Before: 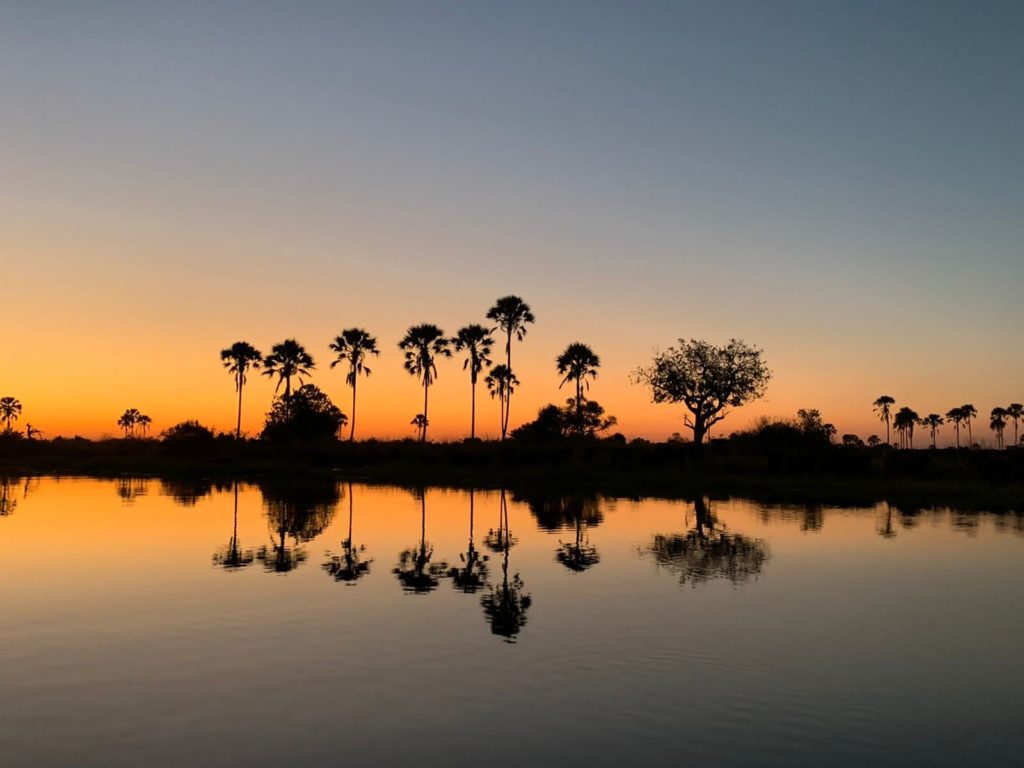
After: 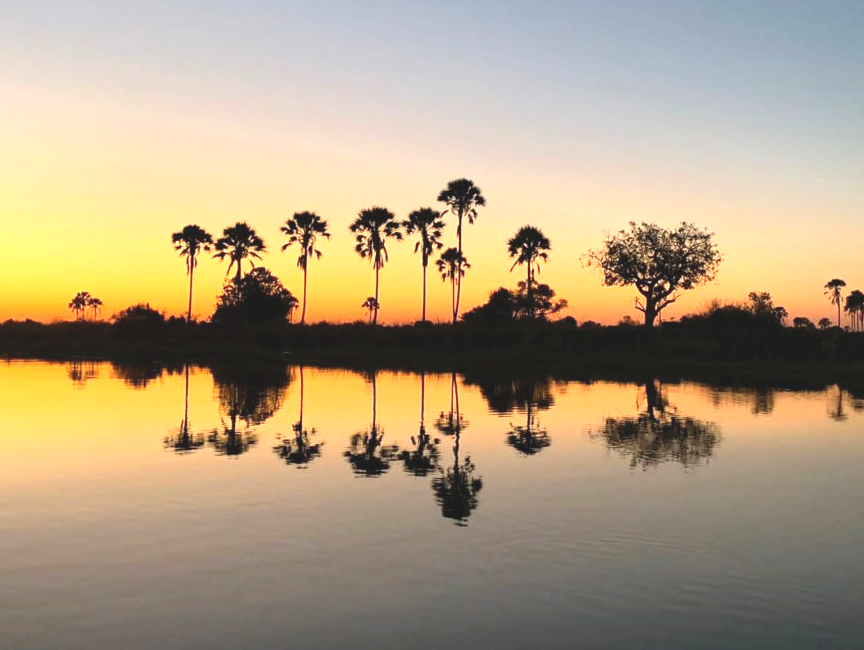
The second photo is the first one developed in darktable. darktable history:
crop and rotate: left 4.848%, top 15.249%, right 10.698%
exposure: black level correction -0.006, exposure 1 EV, compensate exposure bias true, compensate highlight preservation false
